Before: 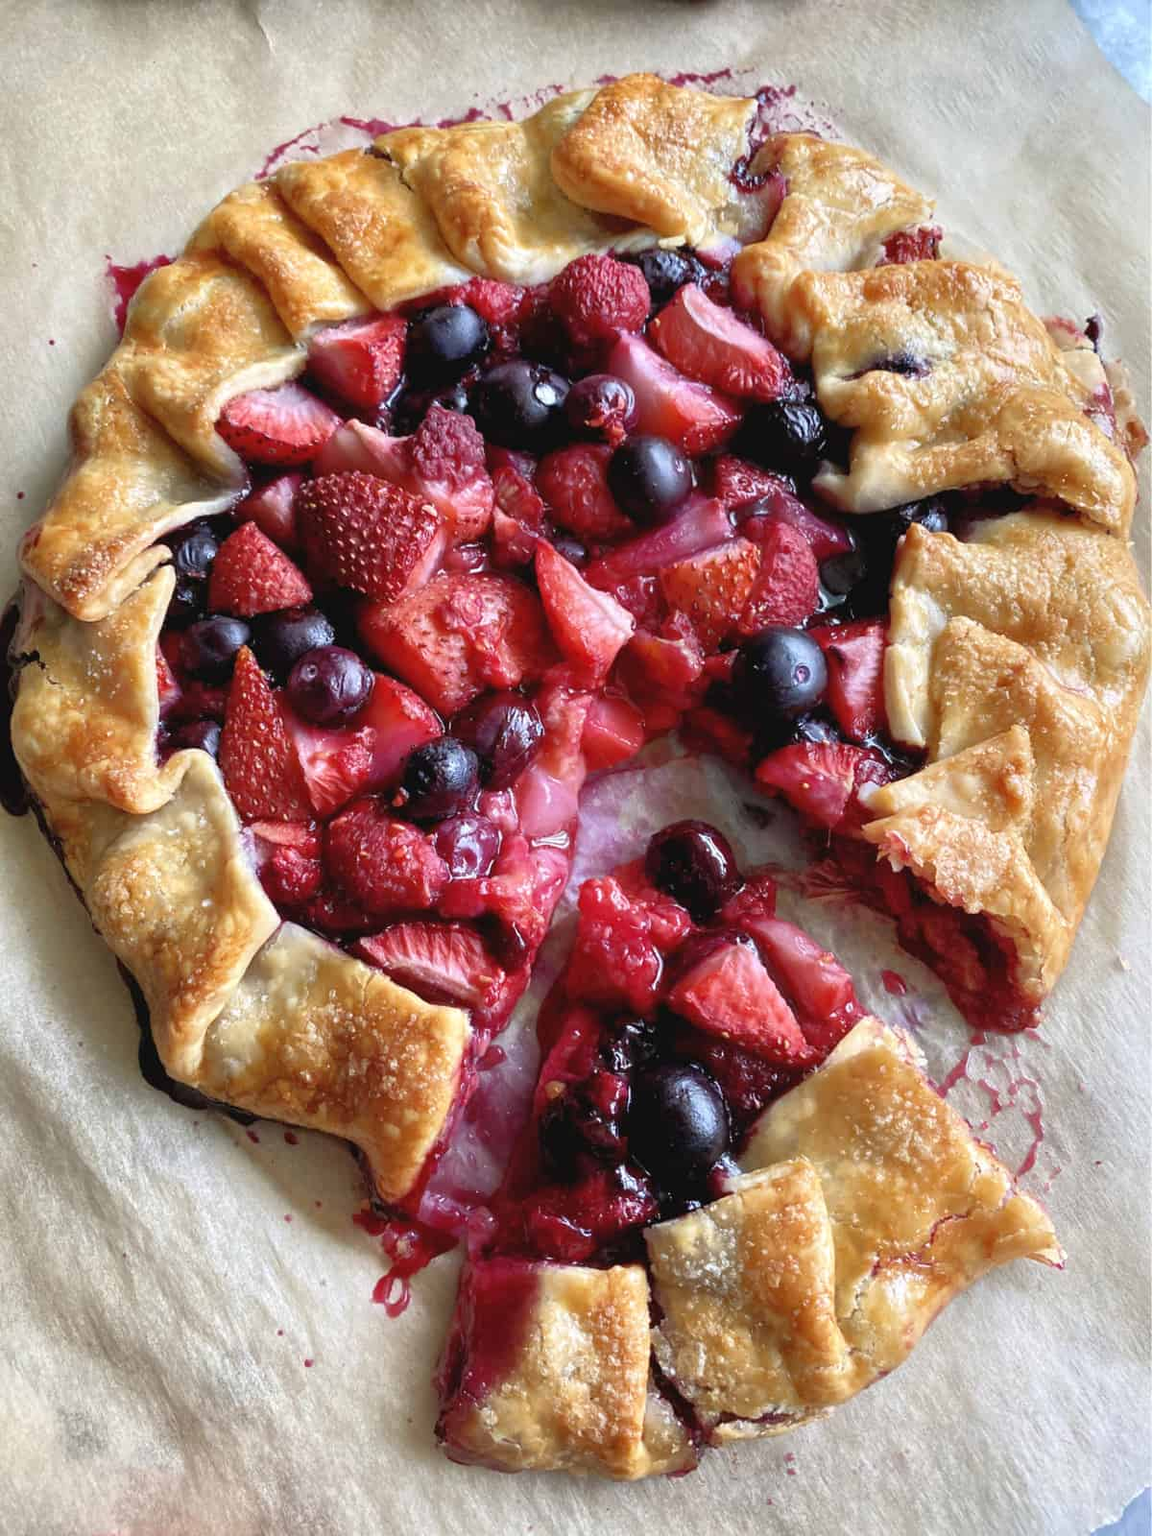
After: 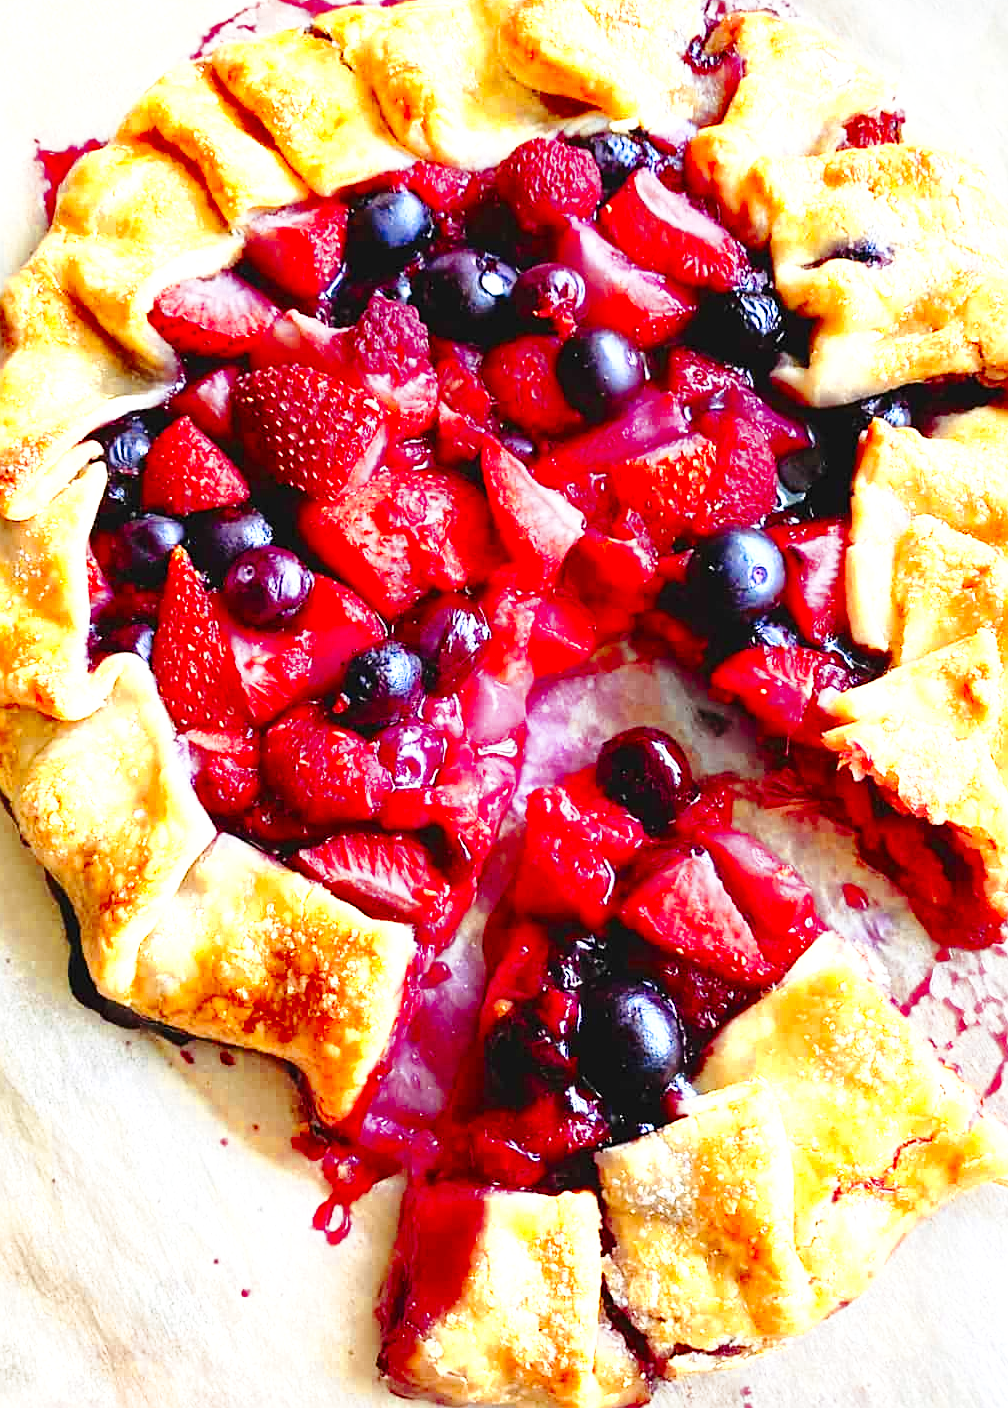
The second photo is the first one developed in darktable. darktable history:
crop: left 6.376%, top 7.97%, right 9.541%, bottom 4.027%
base curve: curves: ch0 [(0, 0) (0.028, 0.03) (0.121, 0.232) (0.46, 0.748) (0.859, 0.968) (1, 1)], preserve colors none
exposure: black level correction 0, exposure 0.499 EV, compensate highlight preservation false
sharpen: on, module defaults
color zones: curves: ch0 [(0.004, 0.305) (0.261, 0.623) (0.389, 0.399) (0.708, 0.571) (0.947, 0.34)]; ch1 [(0.025, 0.645) (0.229, 0.584) (0.326, 0.551) (0.484, 0.262) (0.757, 0.643)]
contrast brightness saturation: saturation 0.18
color correction: highlights b* -0.002, saturation 1.1
